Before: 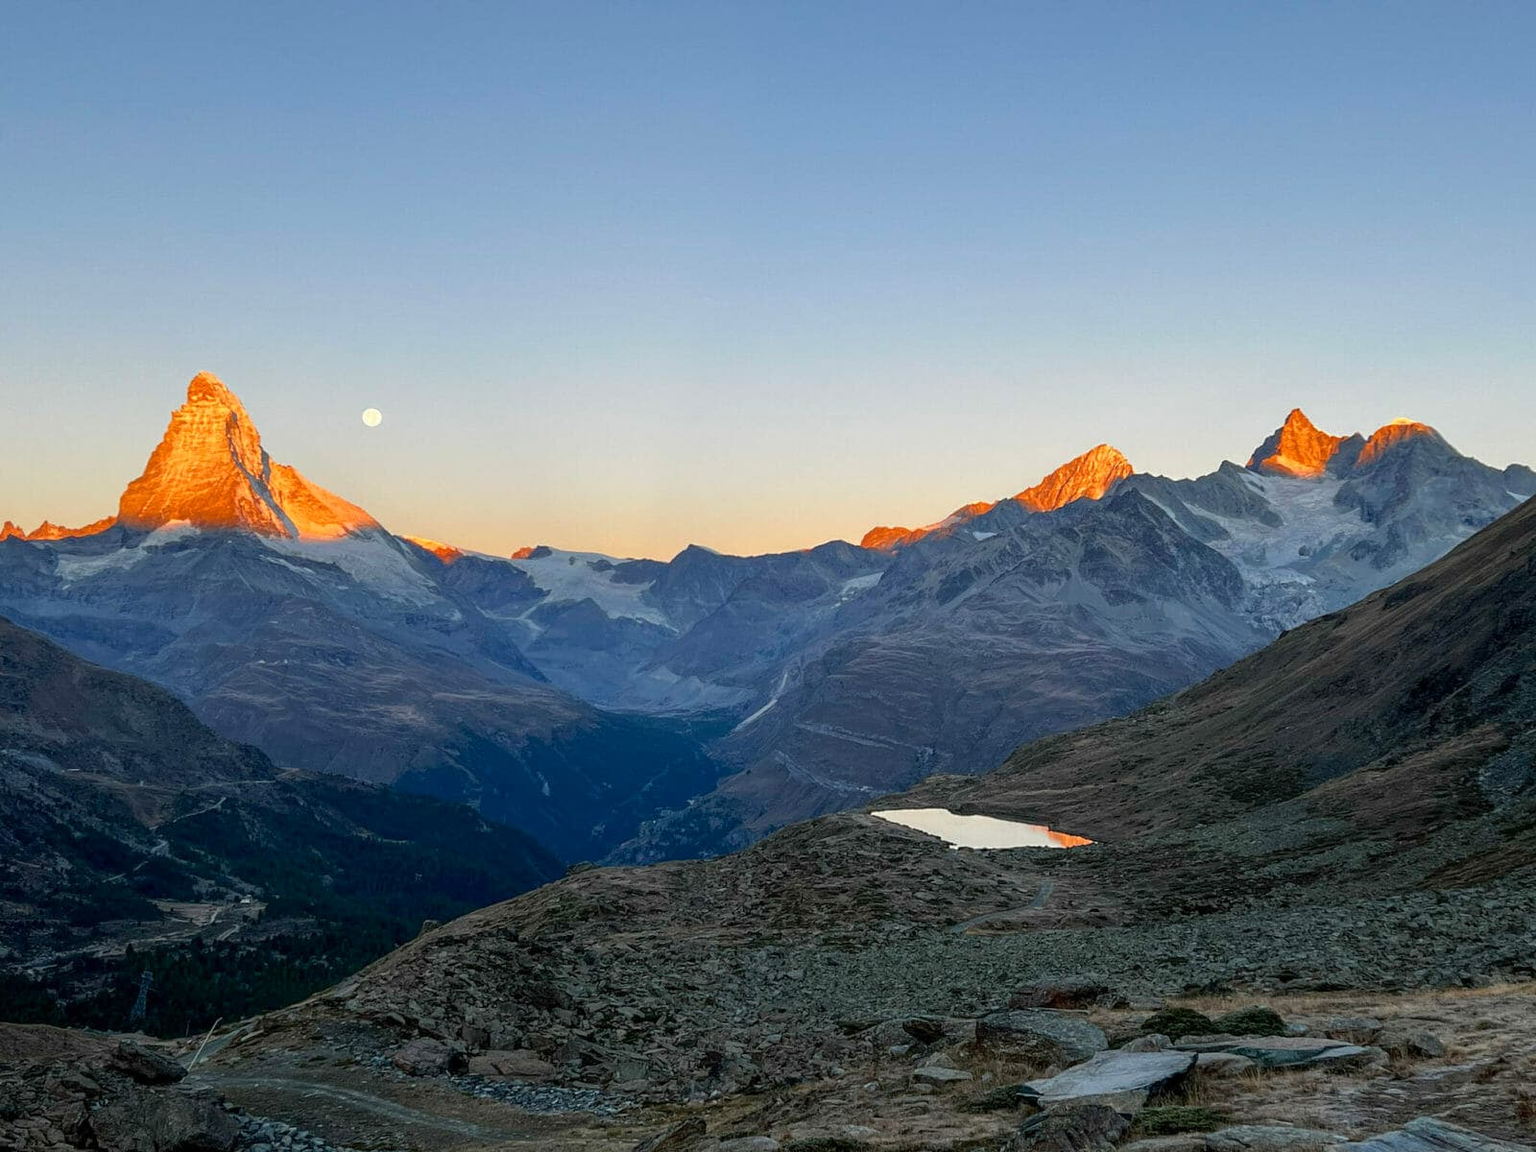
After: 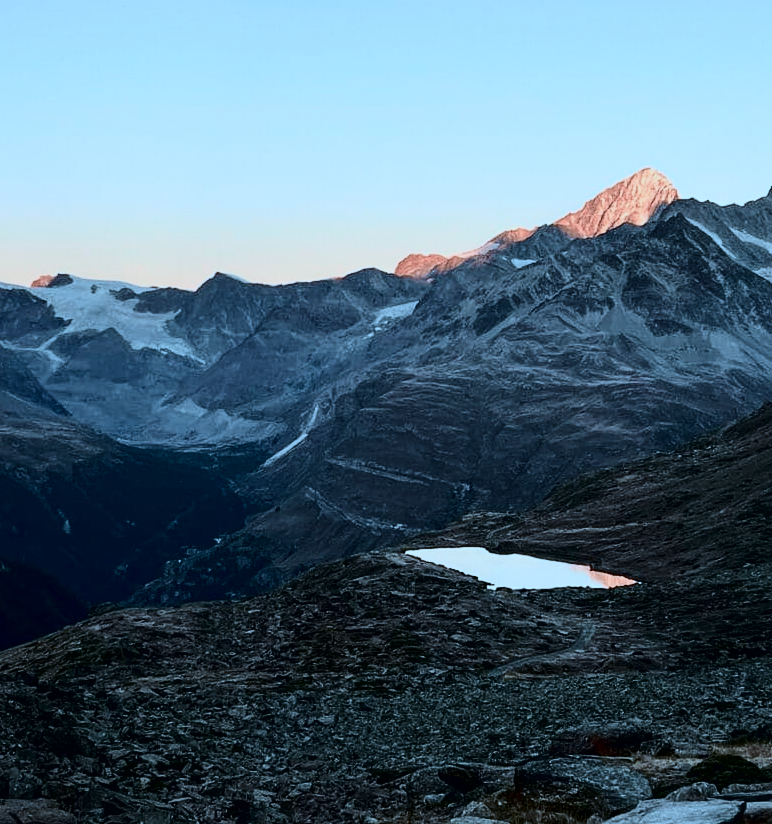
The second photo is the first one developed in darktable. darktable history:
crop: left 31.379%, top 24.658%, right 20.326%, bottom 6.628%
contrast brightness saturation: contrast 0.25, saturation -0.31
tone curve: curves: ch0 [(0, 0) (0.049, 0.01) (0.154, 0.081) (0.491, 0.56) (0.739, 0.794) (0.992, 0.937)]; ch1 [(0, 0) (0.172, 0.123) (0.317, 0.272) (0.401, 0.422) (0.499, 0.497) (0.531, 0.54) (0.615, 0.603) (0.741, 0.783) (1, 1)]; ch2 [(0, 0) (0.411, 0.424) (0.462, 0.464) (0.502, 0.489) (0.544, 0.551) (0.686, 0.638) (1, 1)], color space Lab, independent channels, preserve colors none
color correction: highlights a* -9.35, highlights b* -23.15
